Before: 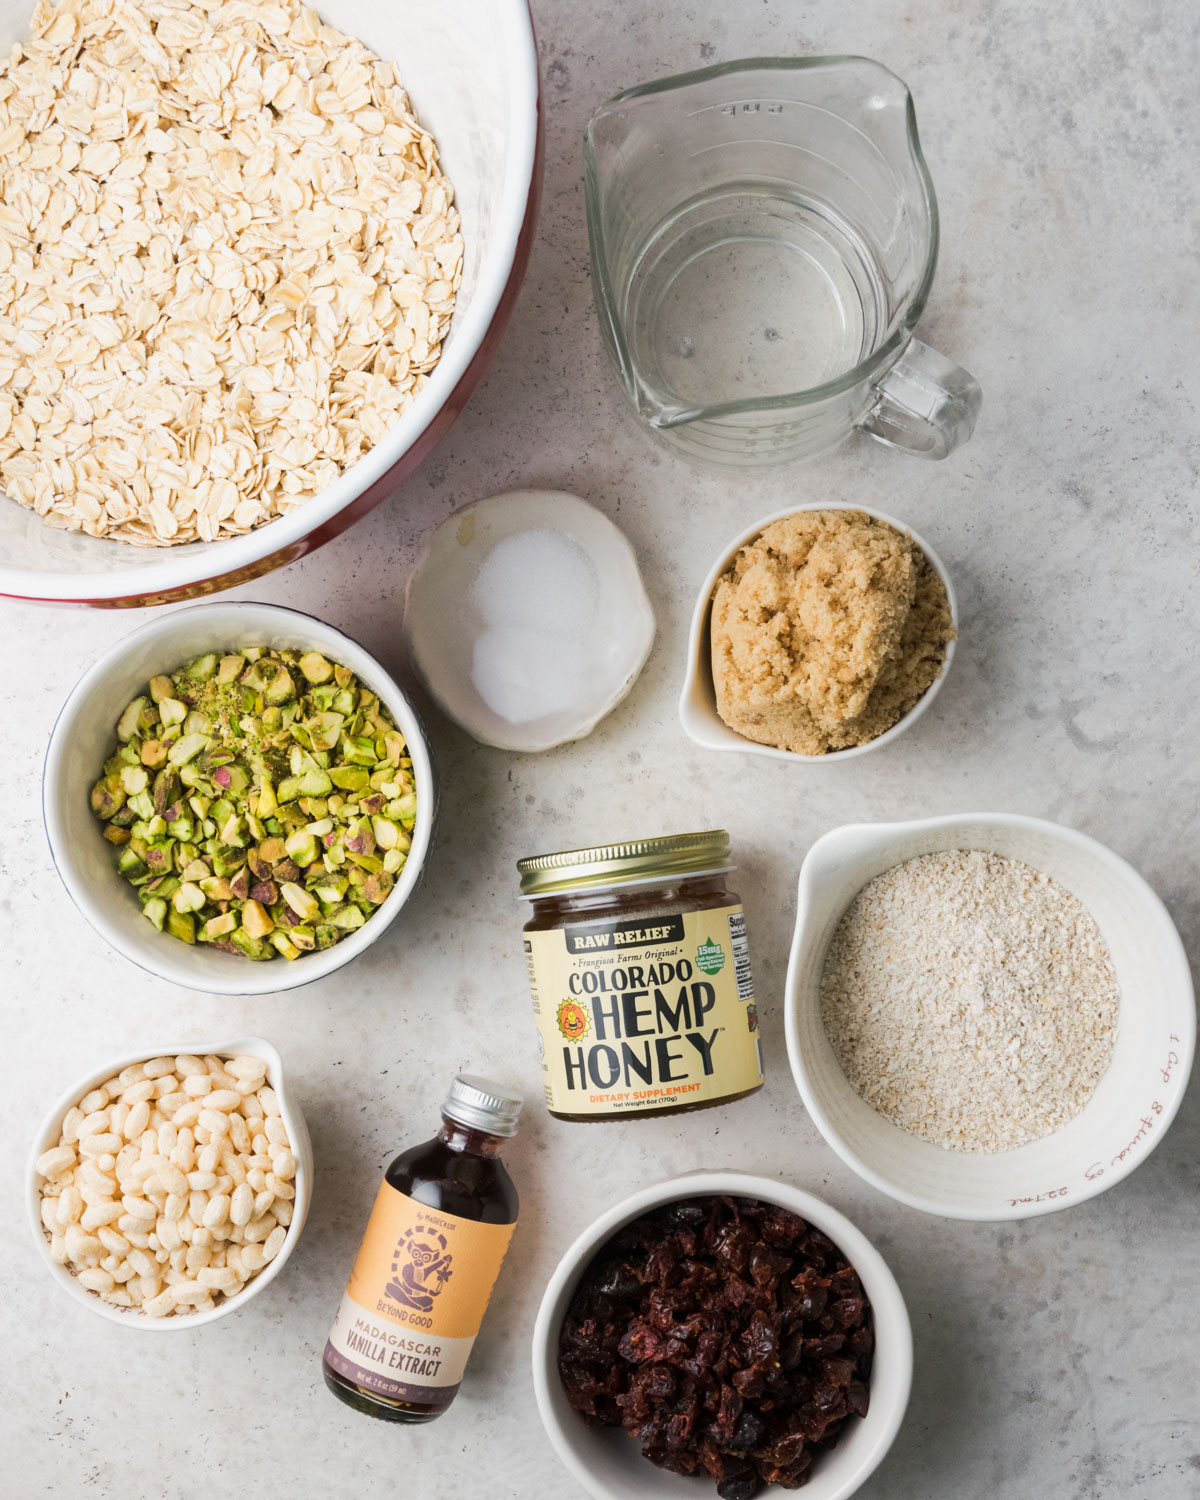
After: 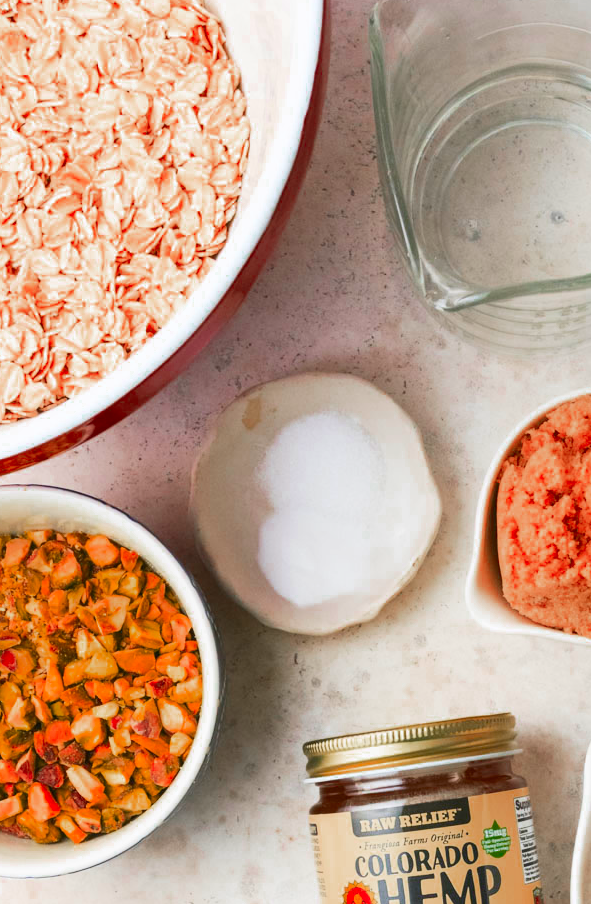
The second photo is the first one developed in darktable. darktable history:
crop: left 17.838%, top 7.859%, right 32.875%, bottom 31.869%
color zones: curves: ch0 [(0, 0.299) (0.25, 0.383) (0.456, 0.352) (0.736, 0.571)]; ch1 [(0, 0.63) (0.151, 0.568) (0.254, 0.416) (0.47, 0.558) (0.732, 0.37) (0.909, 0.492)]; ch2 [(0.004, 0.604) (0.158, 0.443) (0.257, 0.403) (0.761, 0.468)]
contrast brightness saturation: contrast 0.204, brightness 0.194, saturation 0.805
